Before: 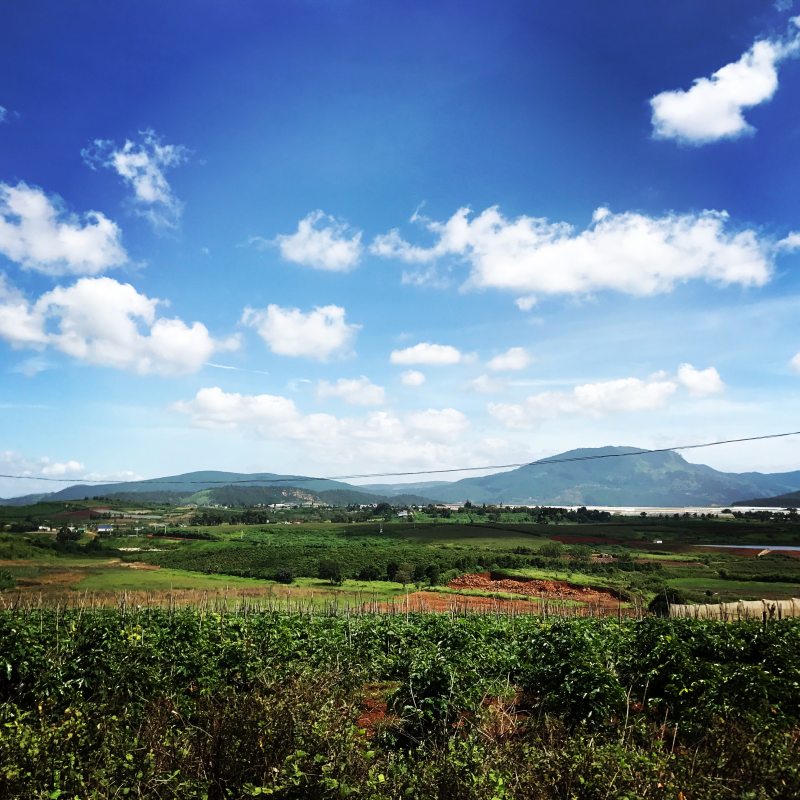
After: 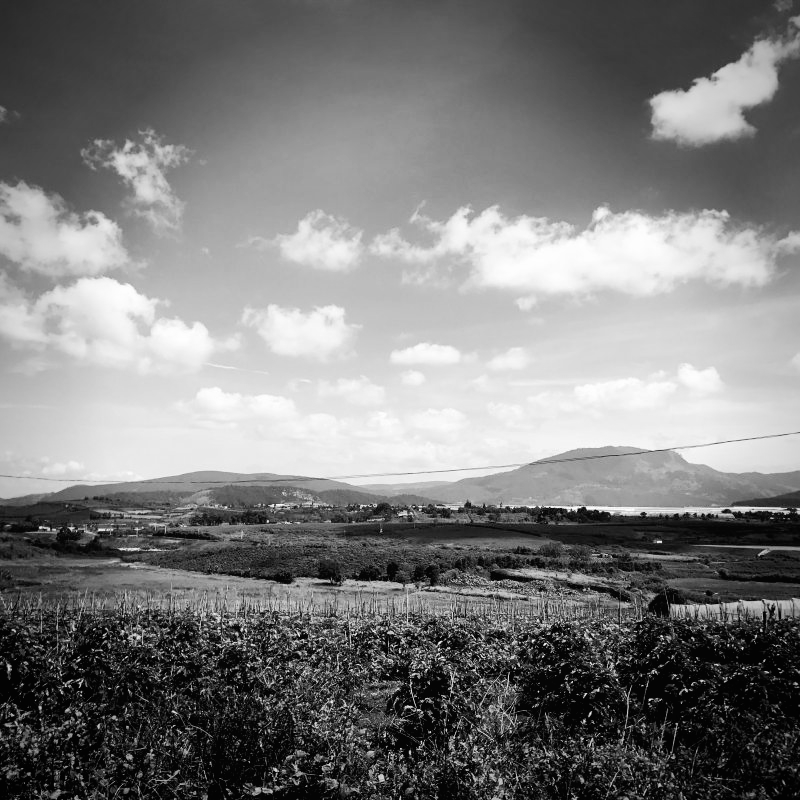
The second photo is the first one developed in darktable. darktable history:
tone curve: curves: ch0 [(0, 0.013) (0.054, 0.018) (0.205, 0.191) (0.289, 0.292) (0.39, 0.424) (0.493, 0.551) (0.666, 0.743) (0.795, 0.841) (1, 0.998)]; ch1 [(0, 0) (0.385, 0.343) (0.439, 0.415) (0.494, 0.495) (0.501, 0.501) (0.51, 0.509) (0.548, 0.554) (0.586, 0.601) (0.66, 0.687) (0.783, 0.804) (1, 1)]; ch2 [(0, 0) (0.304, 0.31) (0.403, 0.399) (0.441, 0.428) (0.47, 0.469) (0.498, 0.496) (0.524, 0.538) (0.566, 0.579) (0.633, 0.665) (0.7, 0.711) (1, 1)], color space Lab, independent channels, preserve colors none
monochrome: on, module defaults
color correction: highlights a* -7.23, highlights b* -0.161, shadows a* 20.08, shadows b* 11.73
vignetting: fall-off start 74.49%, fall-off radius 65.9%, brightness -0.628, saturation -0.68
